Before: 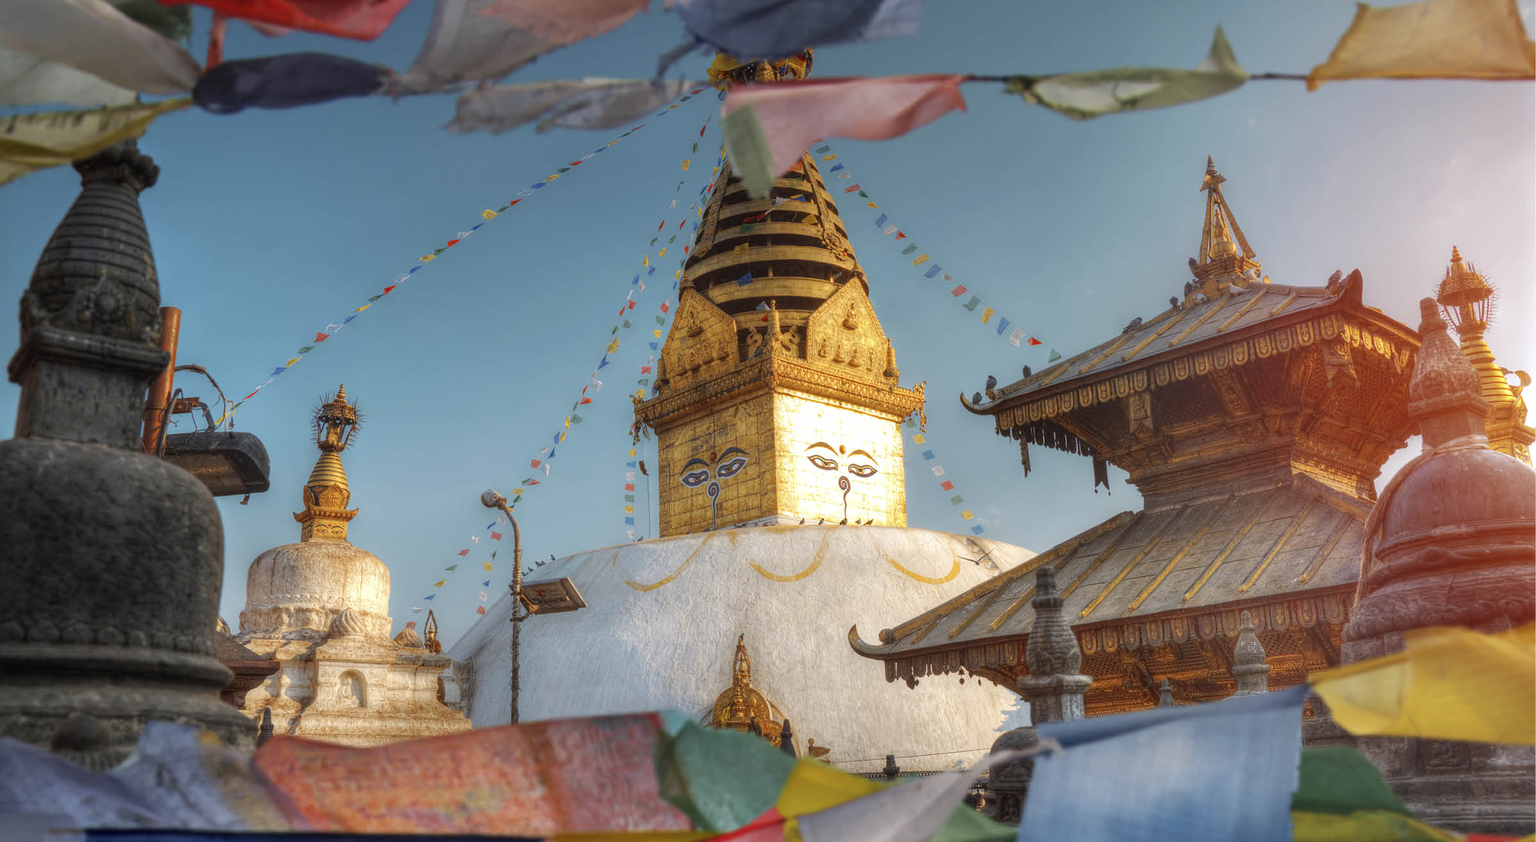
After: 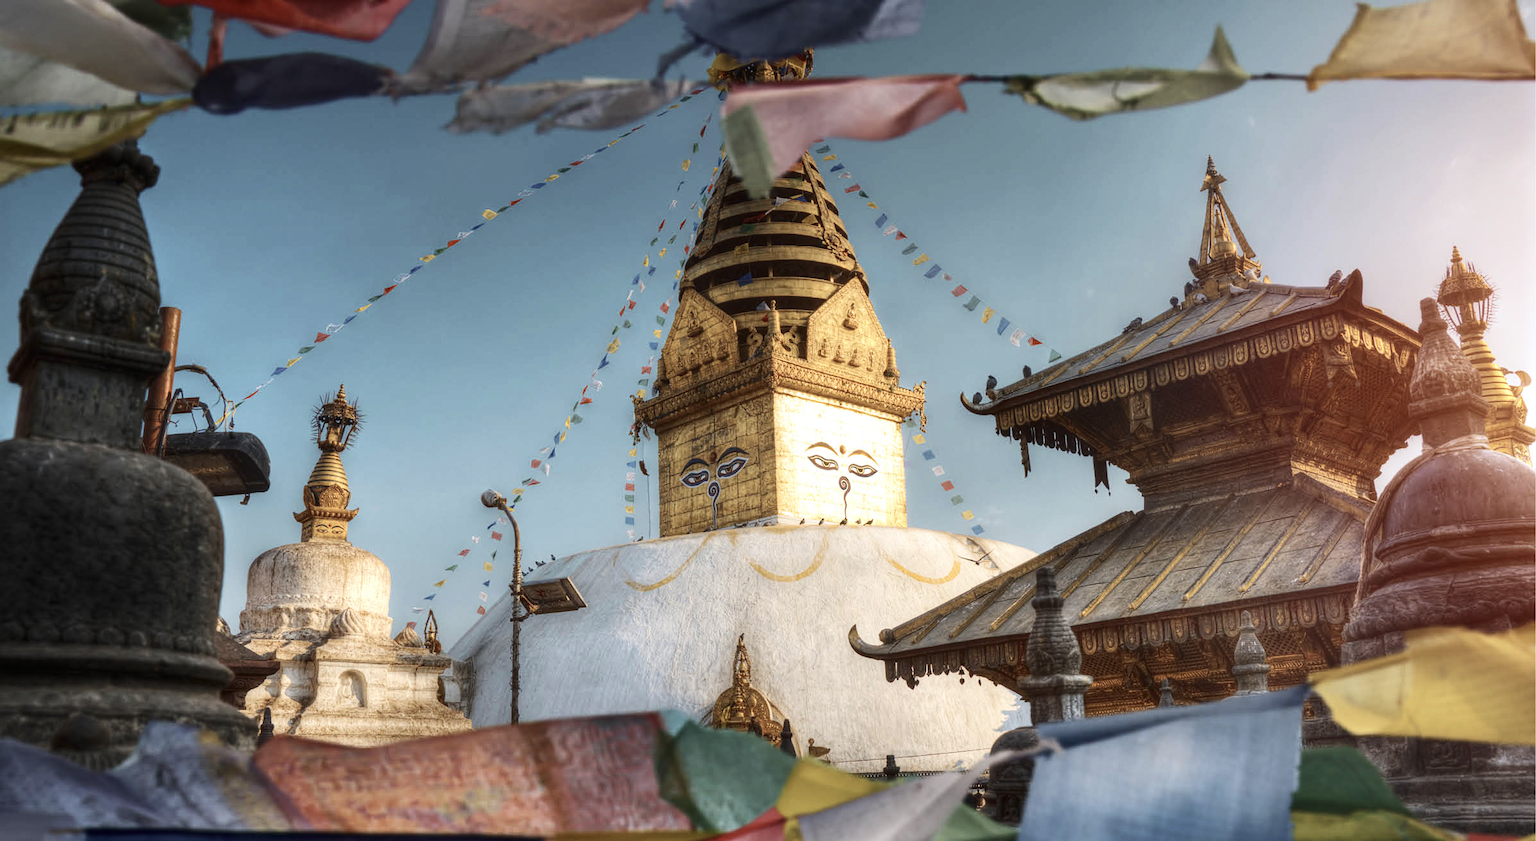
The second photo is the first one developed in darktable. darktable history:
contrast brightness saturation: contrast 0.25, saturation -0.31
velvia: on, module defaults
